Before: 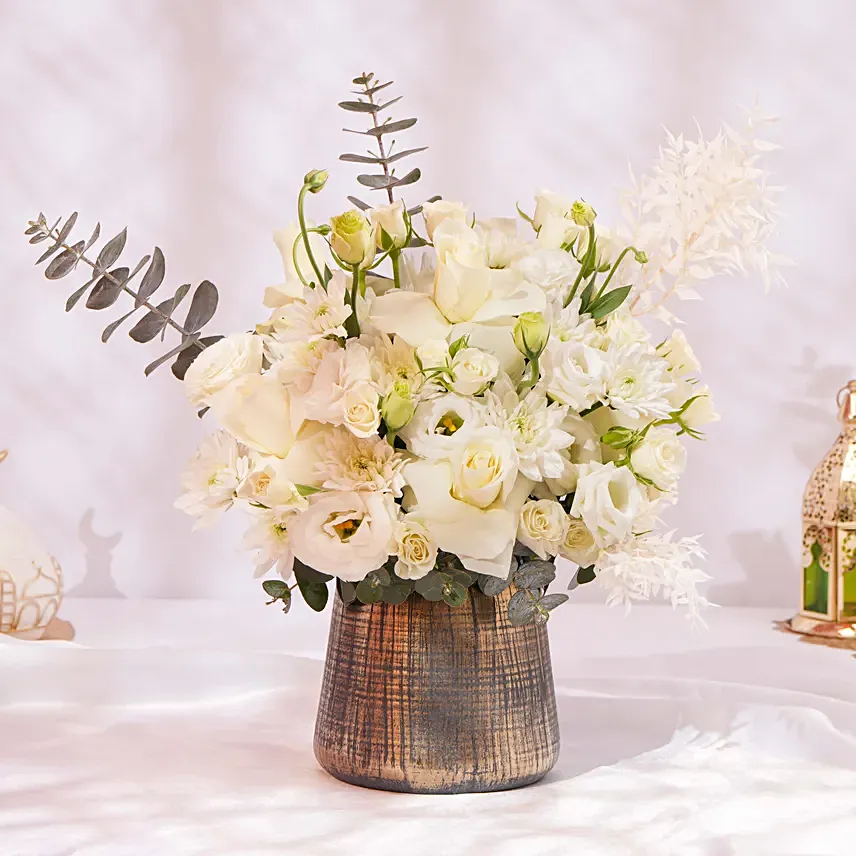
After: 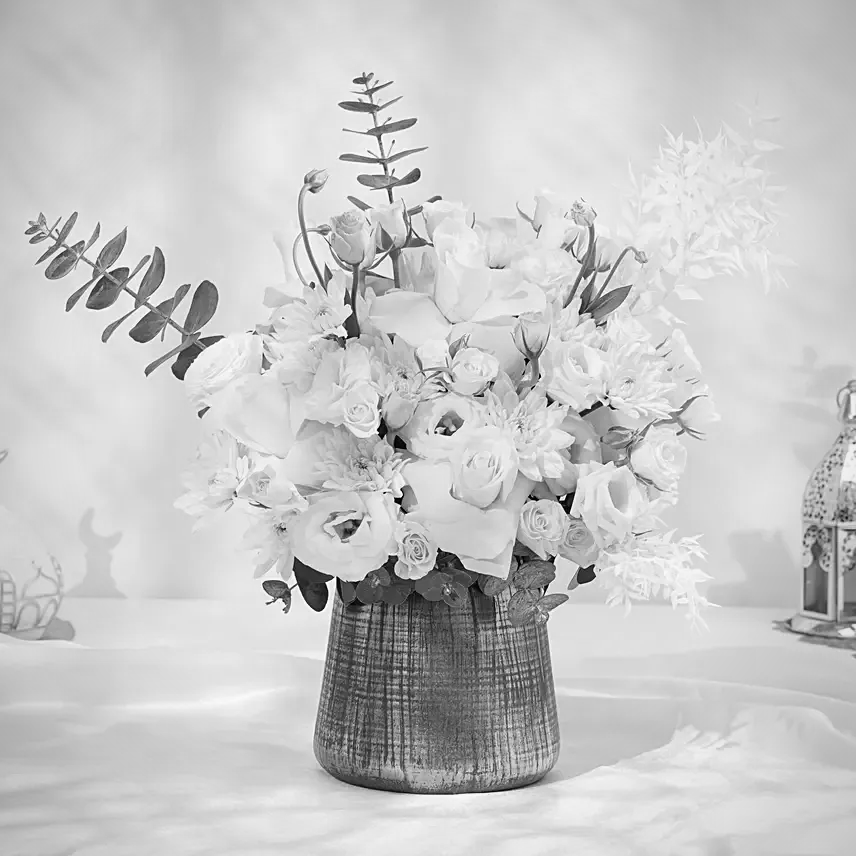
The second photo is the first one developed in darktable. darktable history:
vignetting: fall-off radius 70%, automatic ratio true
monochrome: on, module defaults
